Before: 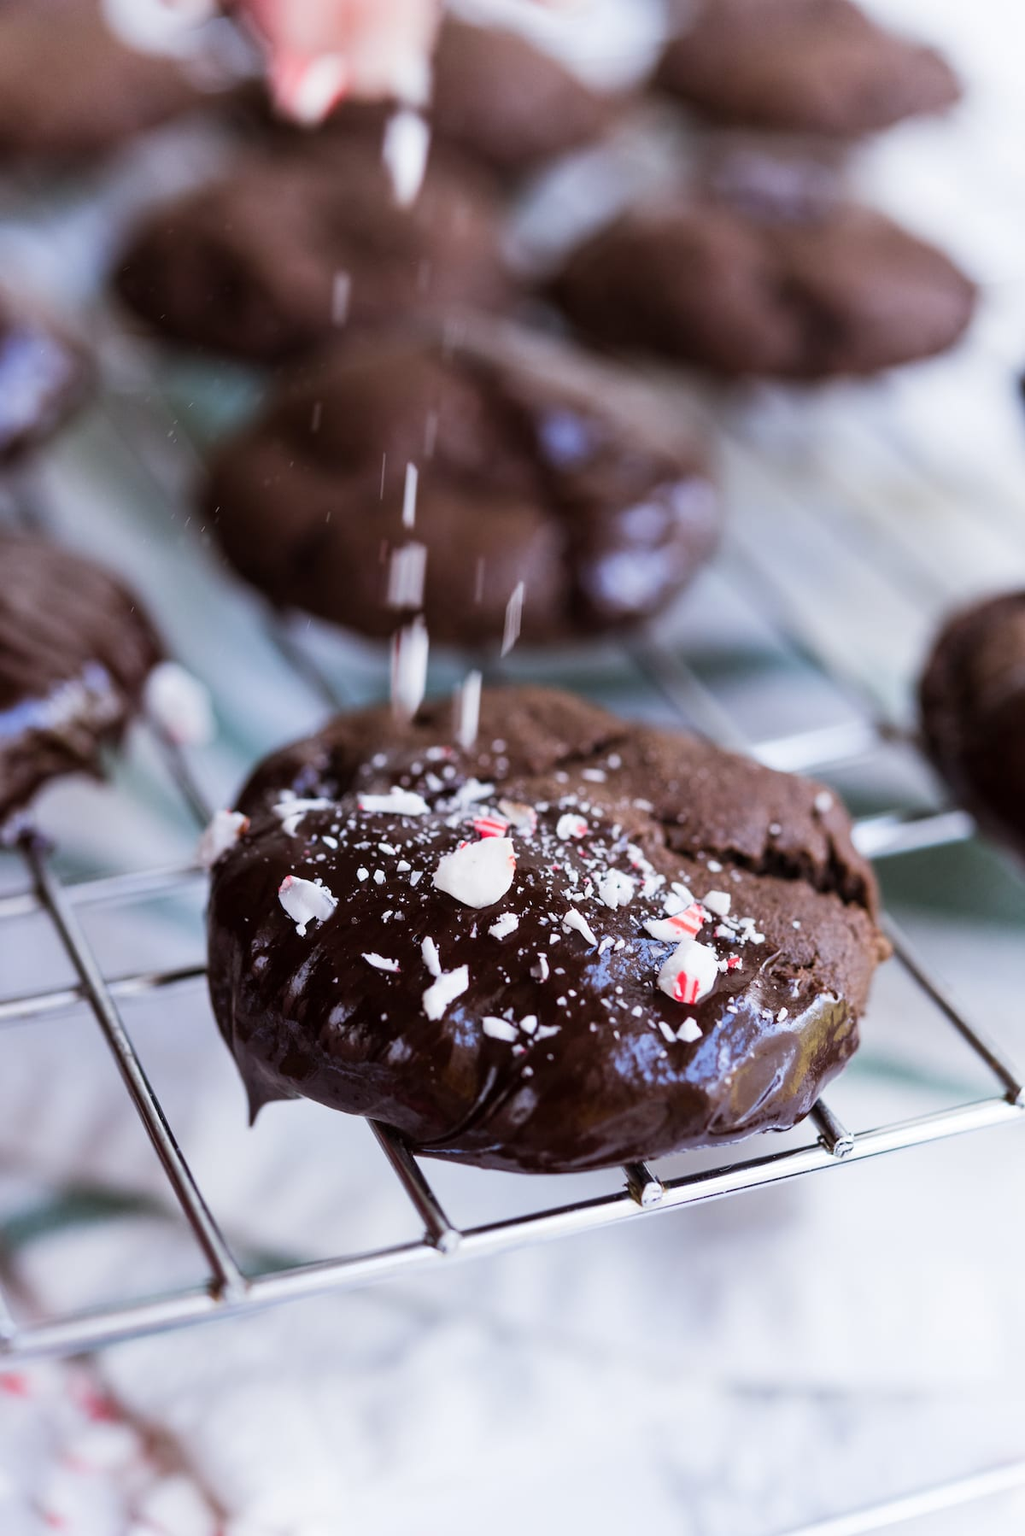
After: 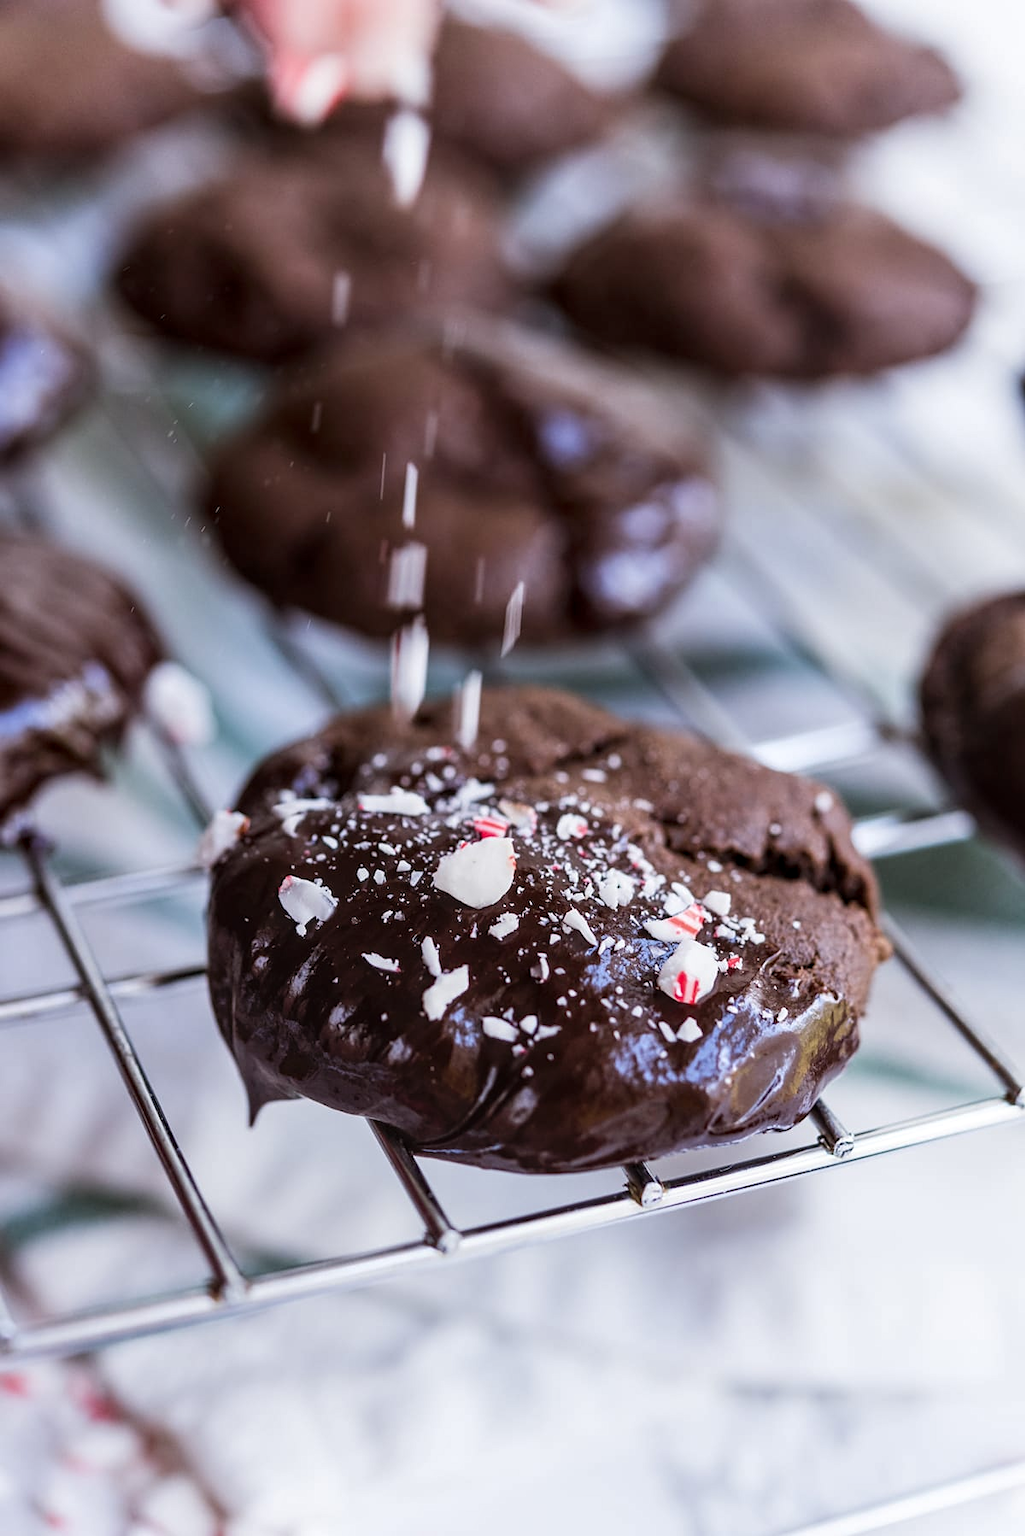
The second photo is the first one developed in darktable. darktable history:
local contrast: on, module defaults
sharpen: amount 0.202
